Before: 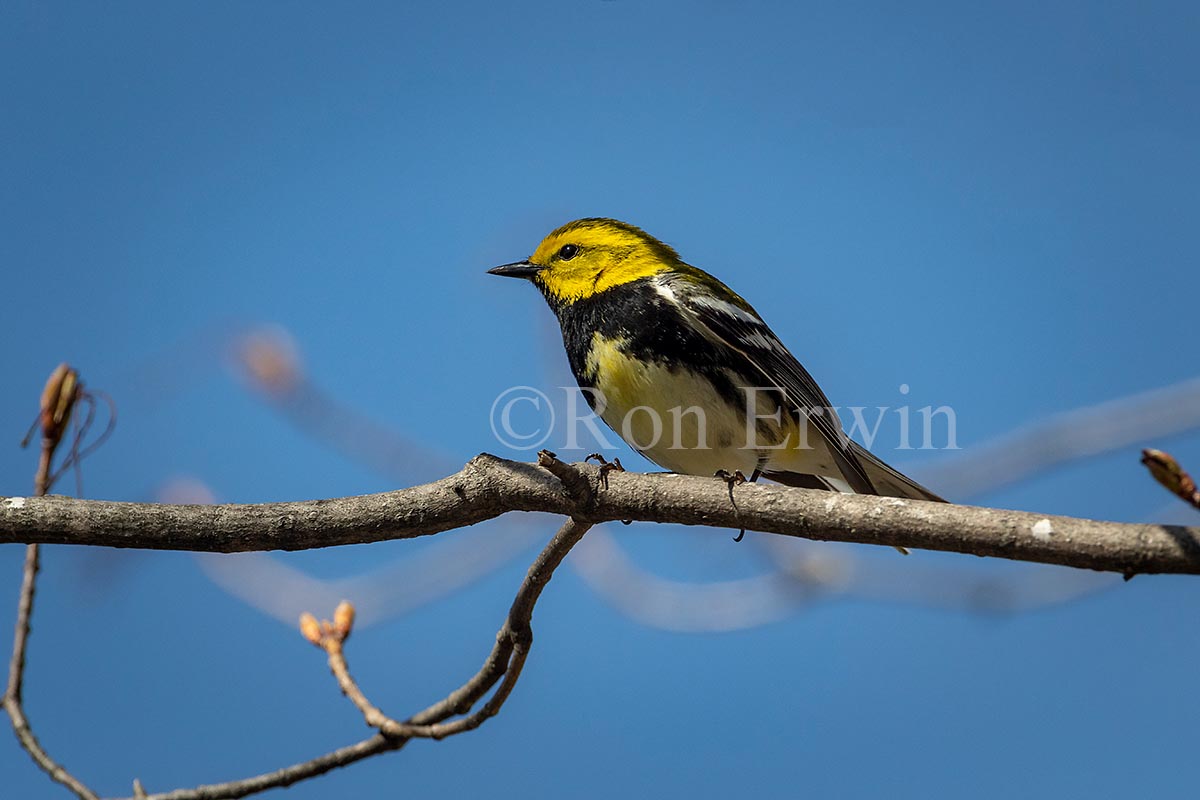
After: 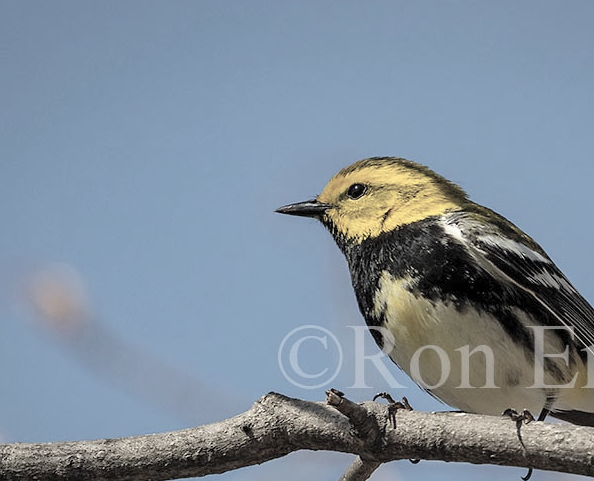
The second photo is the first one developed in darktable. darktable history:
crop: left 17.742%, top 7.66%, right 32.722%, bottom 32.164%
contrast brightness saturation: brightness 0.189, saturation -0.515
